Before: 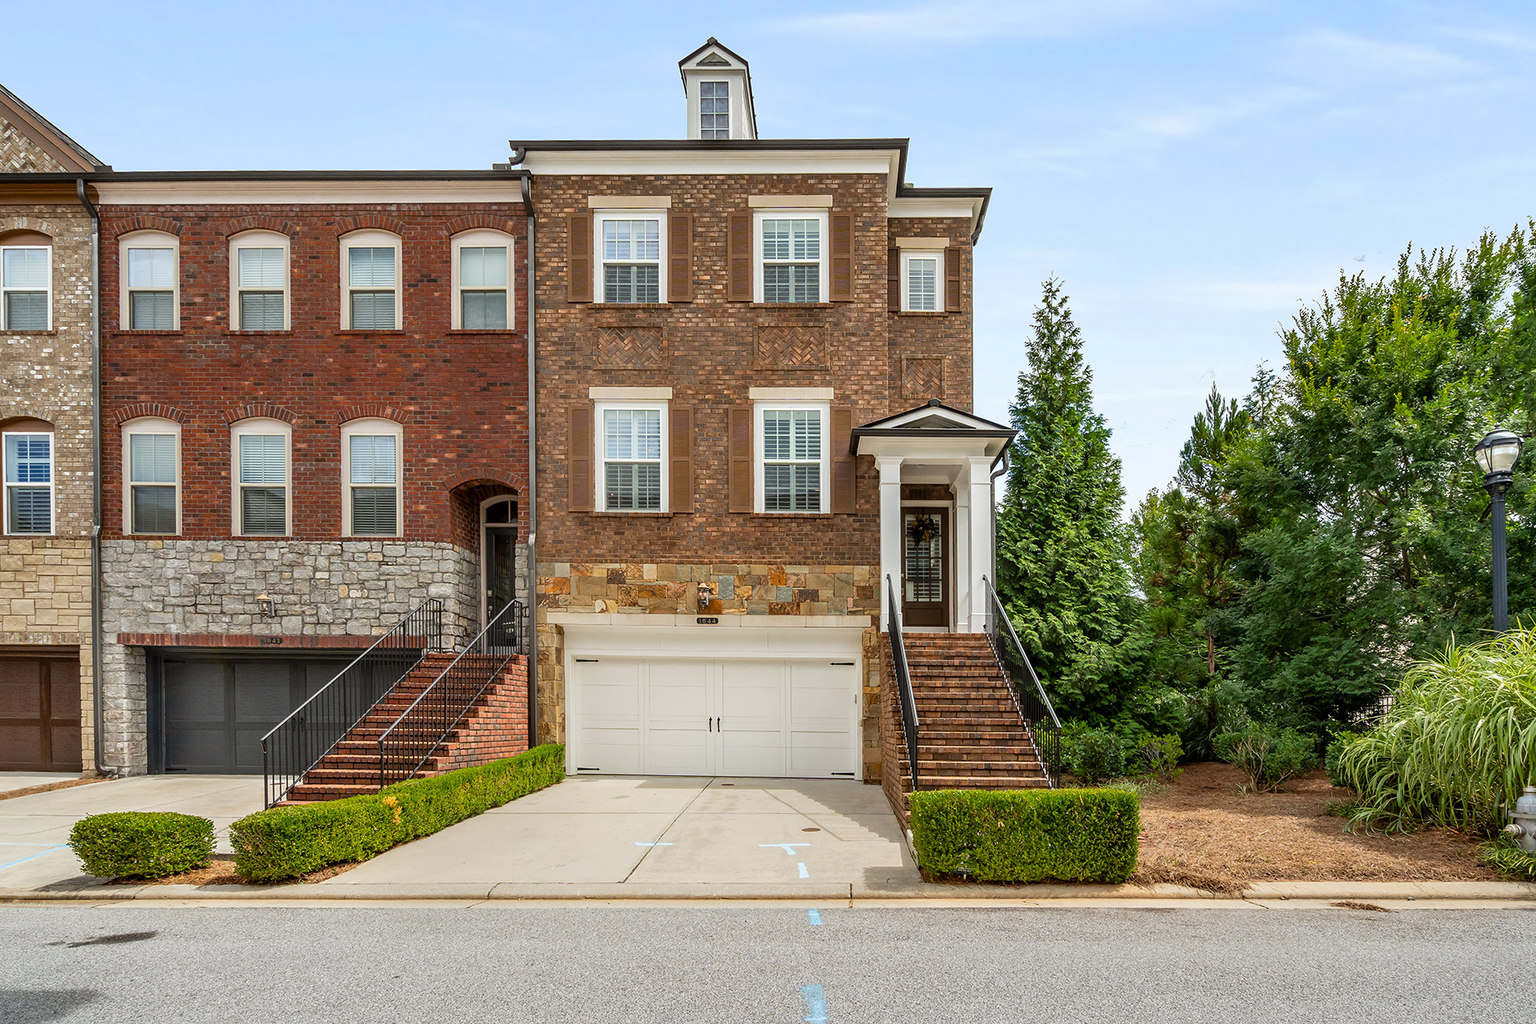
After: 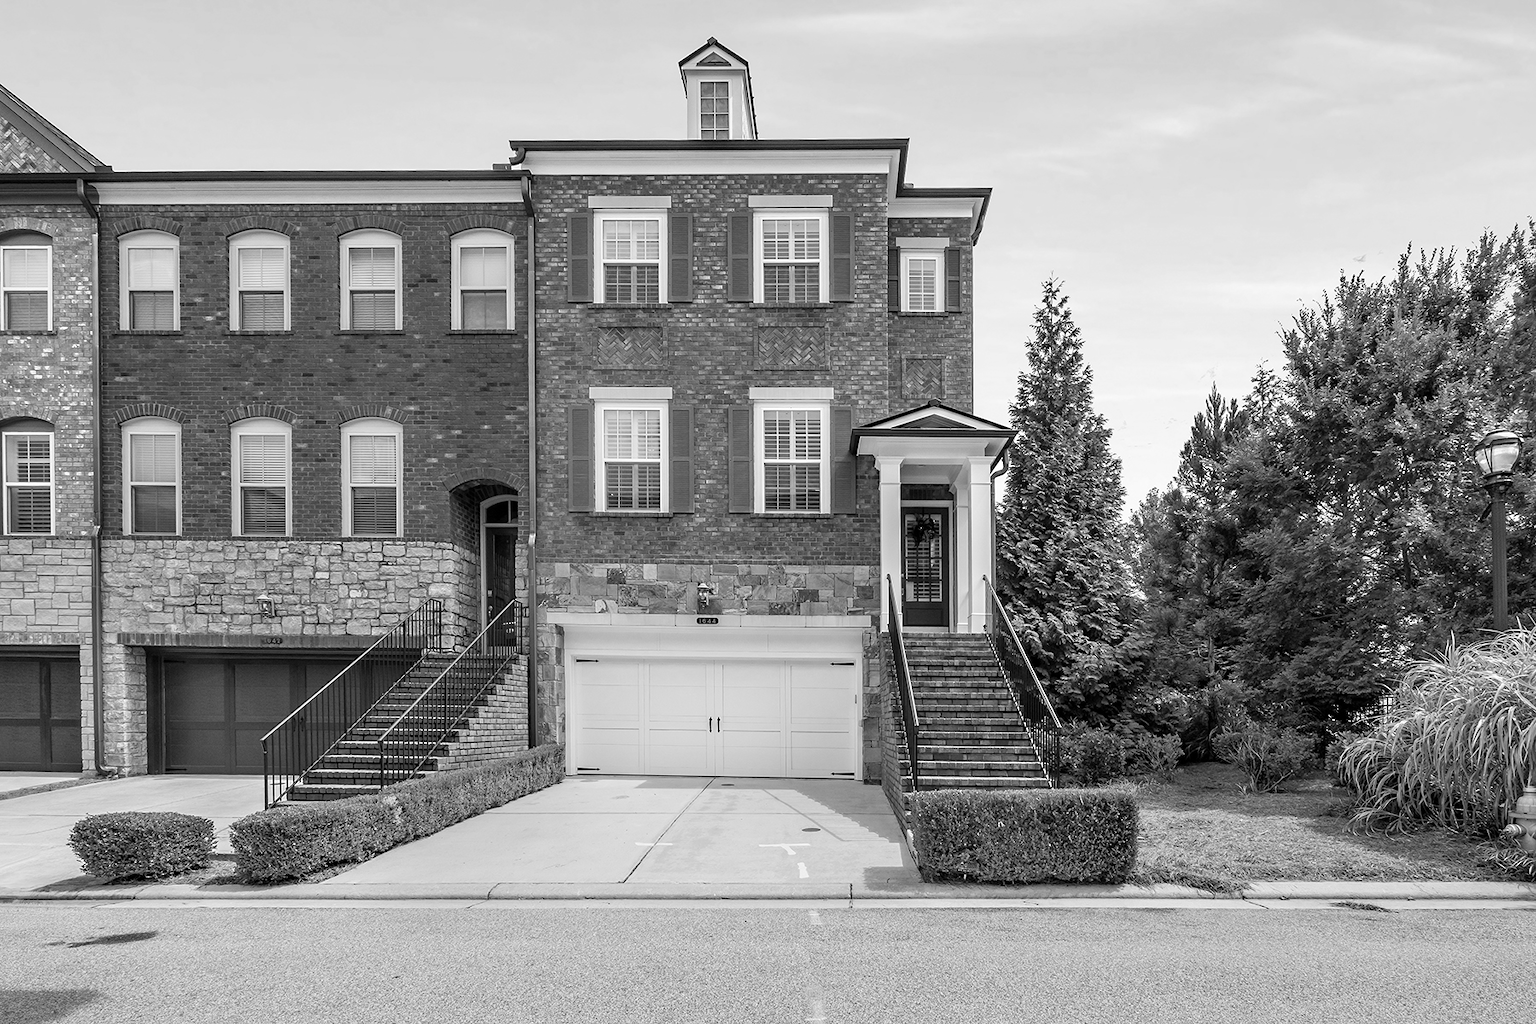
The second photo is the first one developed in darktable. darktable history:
white balance: red 1.138, green 0.996, blue 0.812
monochrome: on, module defaults
sharpen: radius 5.325, amount 0.312, threshold 26.433
